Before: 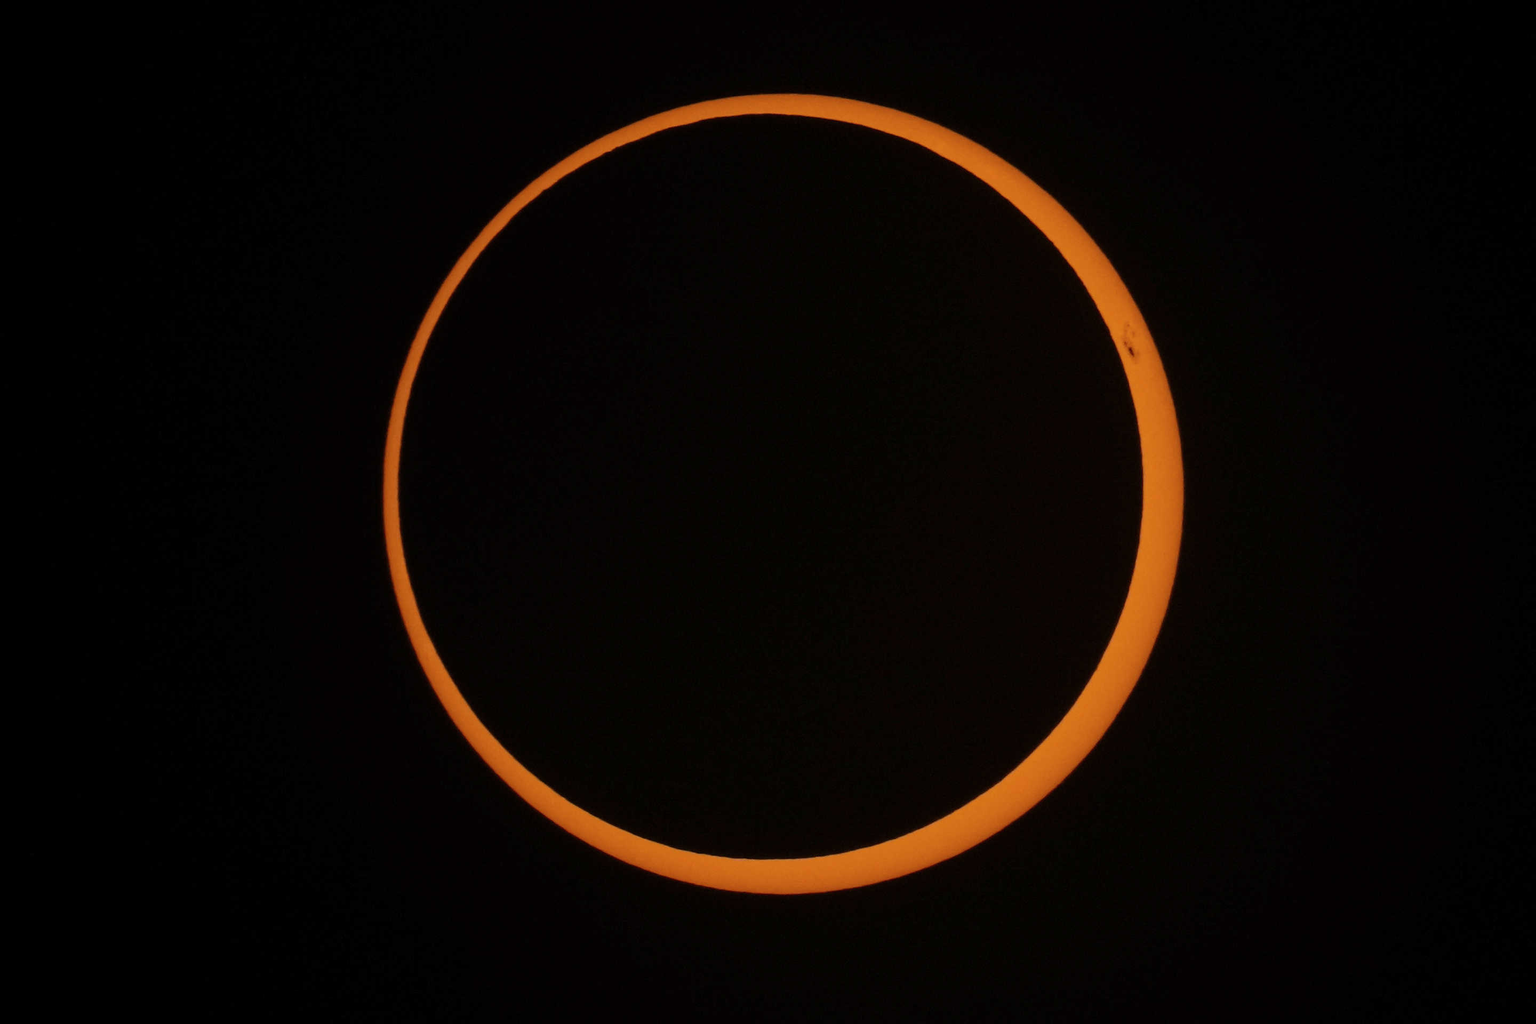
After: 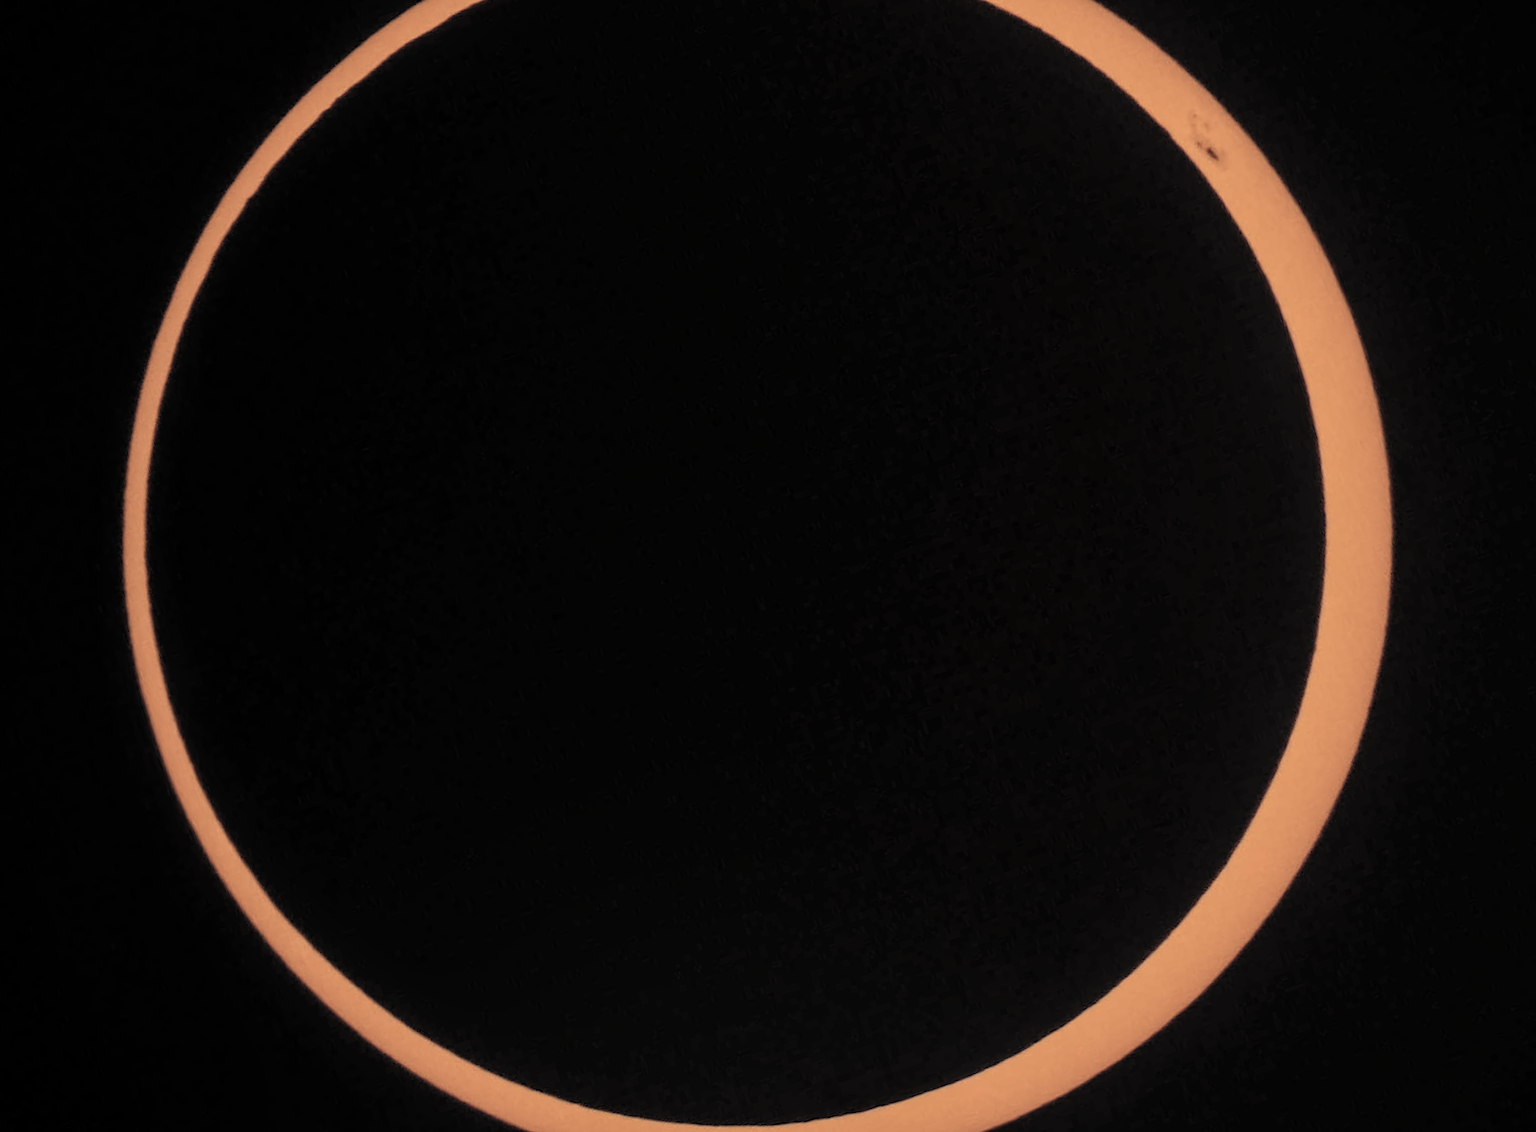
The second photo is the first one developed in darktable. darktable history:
contrast brightness saturation: brightness 0.185, saturation -0.482
crop and rotate: angle 18.04°, left 6.756%, right 3.891%, bottom 1.142%
local contrast: on, module defaults
